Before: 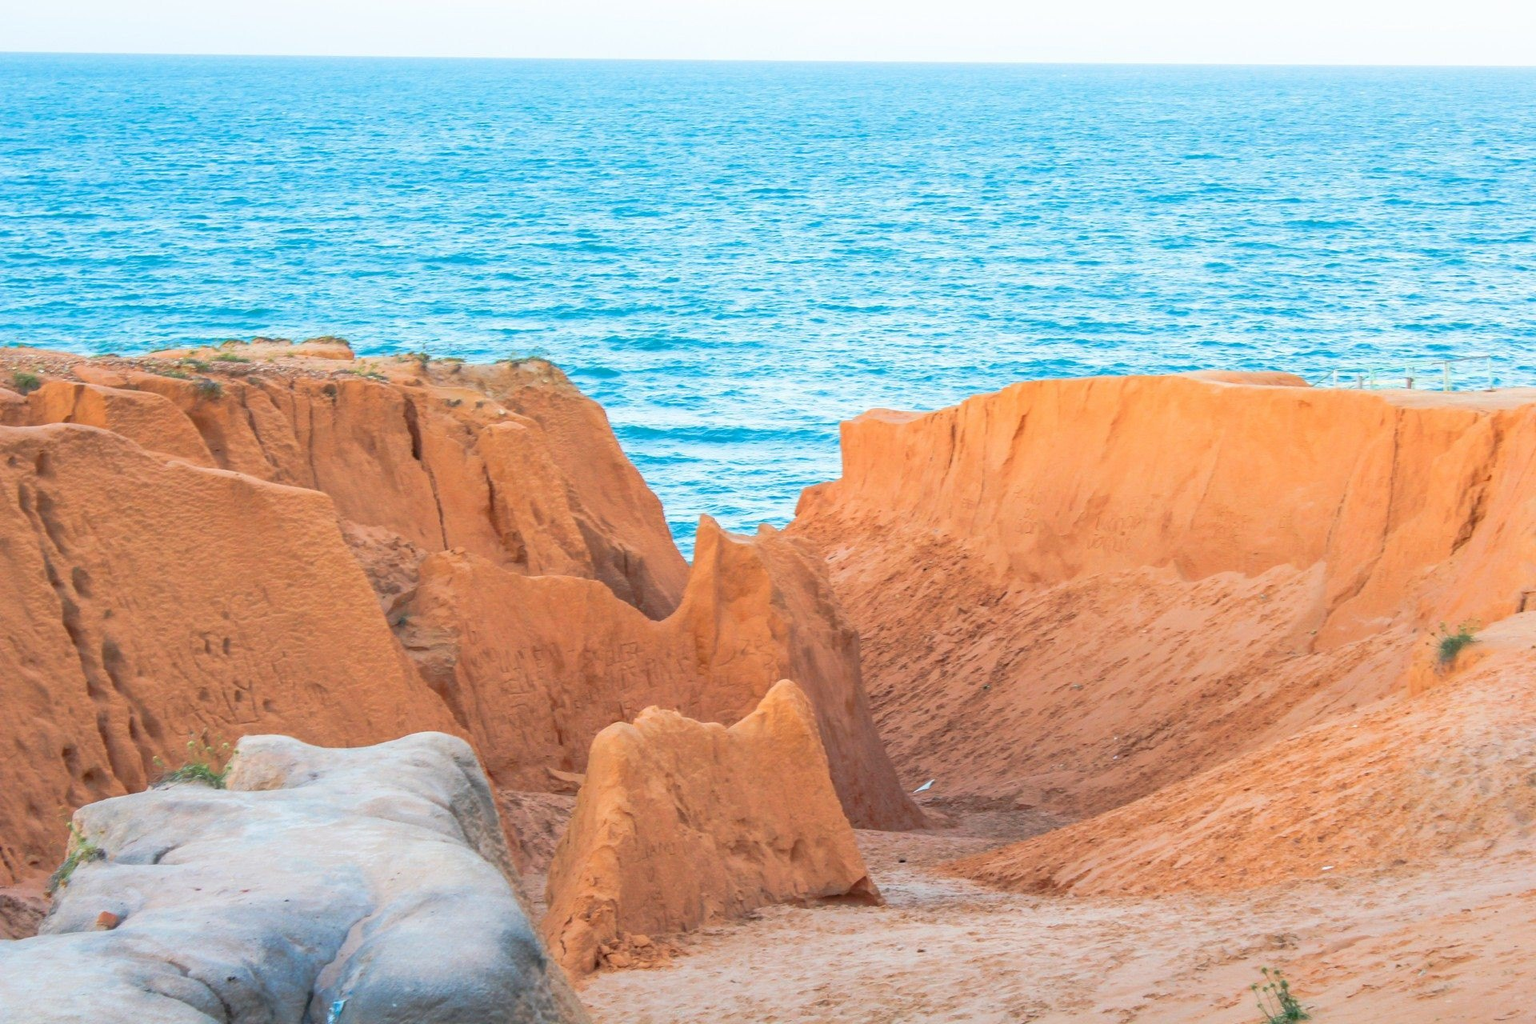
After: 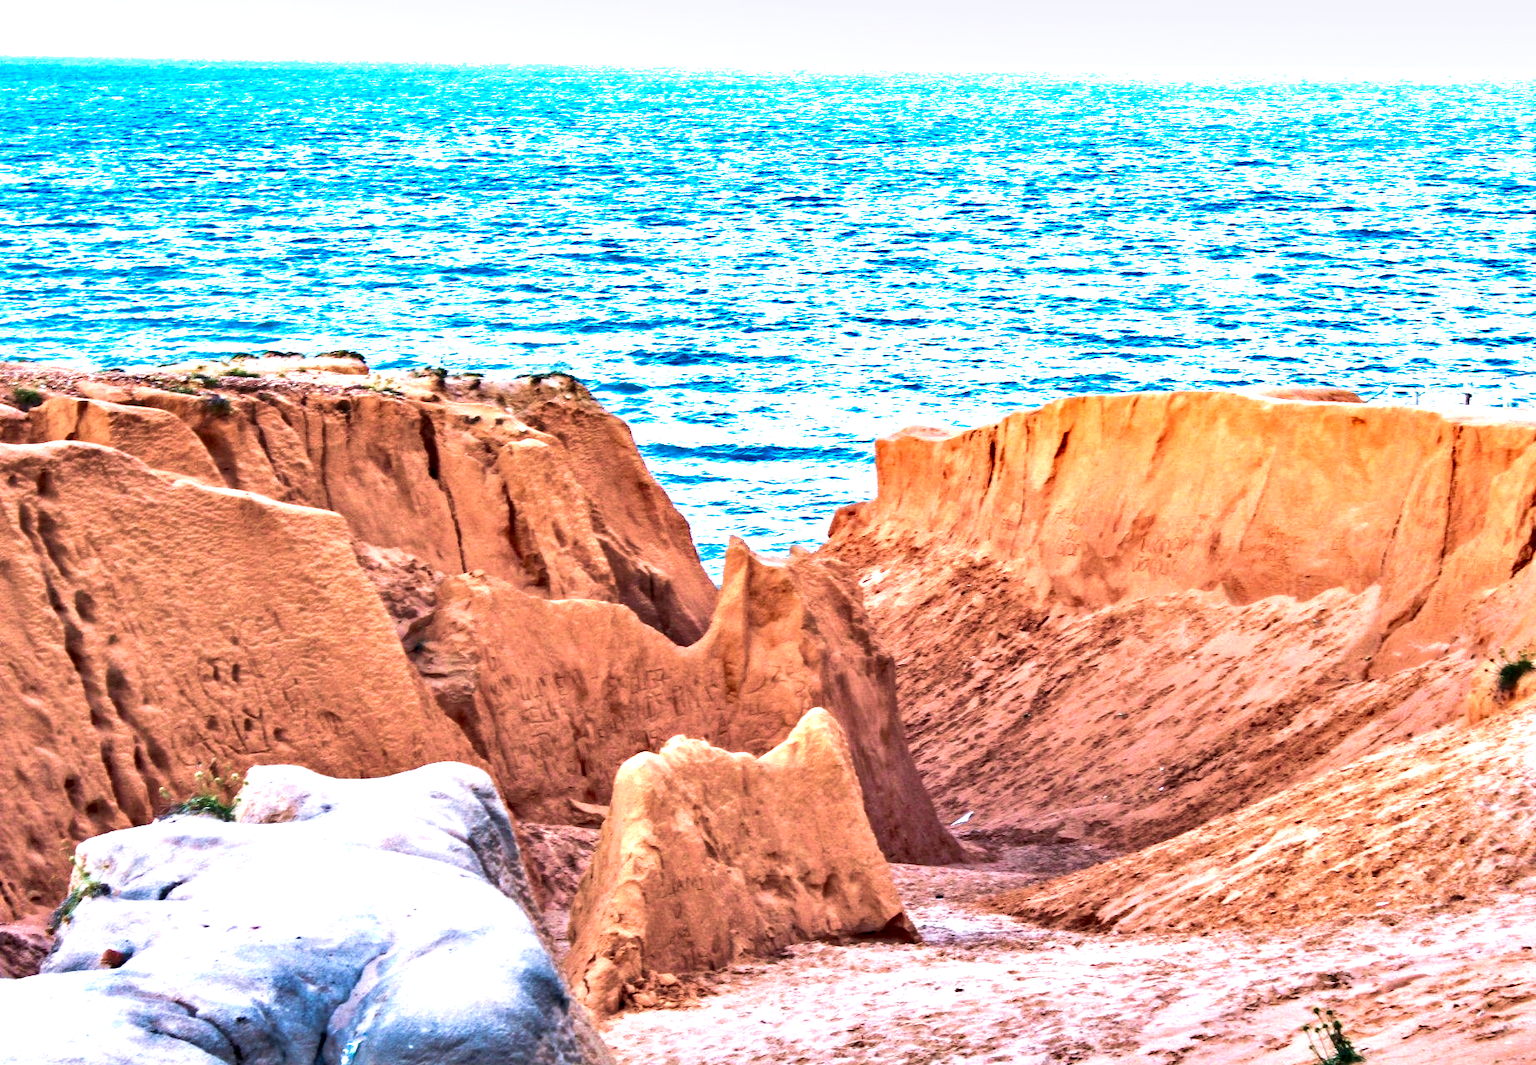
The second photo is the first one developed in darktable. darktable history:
crop: right 3.917%, bottom 0.038%
local contrast: highlights 205%, shadows 119%, detail 140%, midtone range 0.261
shadows and highlights: shadows color adjustment 98.02%, highlights color adjustment 57.87%, soften with gaussian
velvia: strength 40.26%
exposure: exposure 0.645 EV, compensate highlight preservation false
color calibration: illuminant as shot in camera, x 0.362, y 0.384, temperature 4534.84 K
contrast equalizer: octaves 7, y [[0.511, 0.558, 0.631, 0.632, 0.559, 0.512], [0.5 ×6], [0.507, 0.559, 0.627, 0.644, 0.647, 0.647], [0 ×6], [0 ×6]]
